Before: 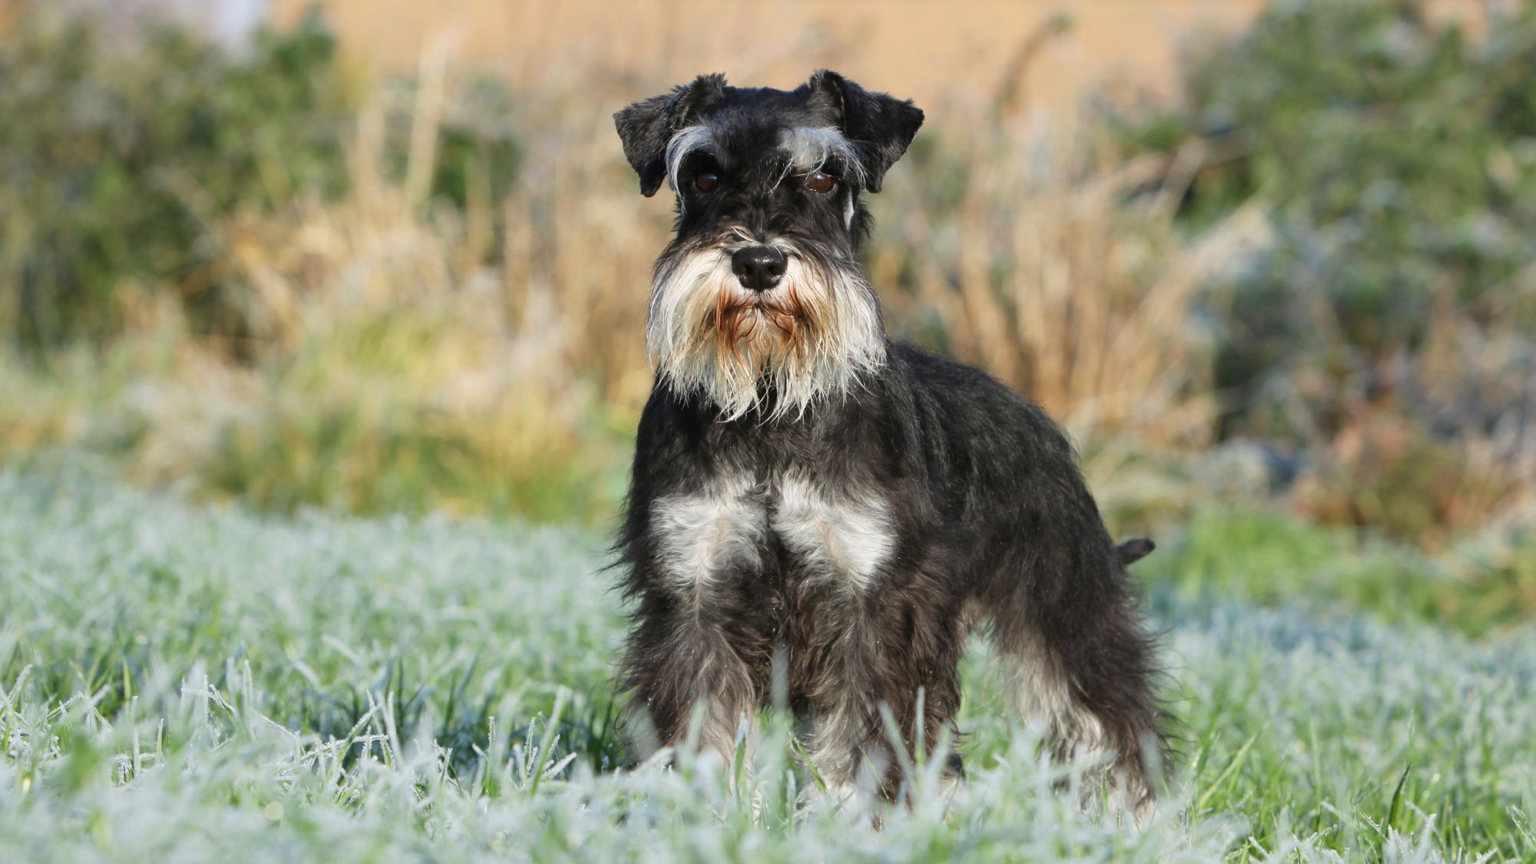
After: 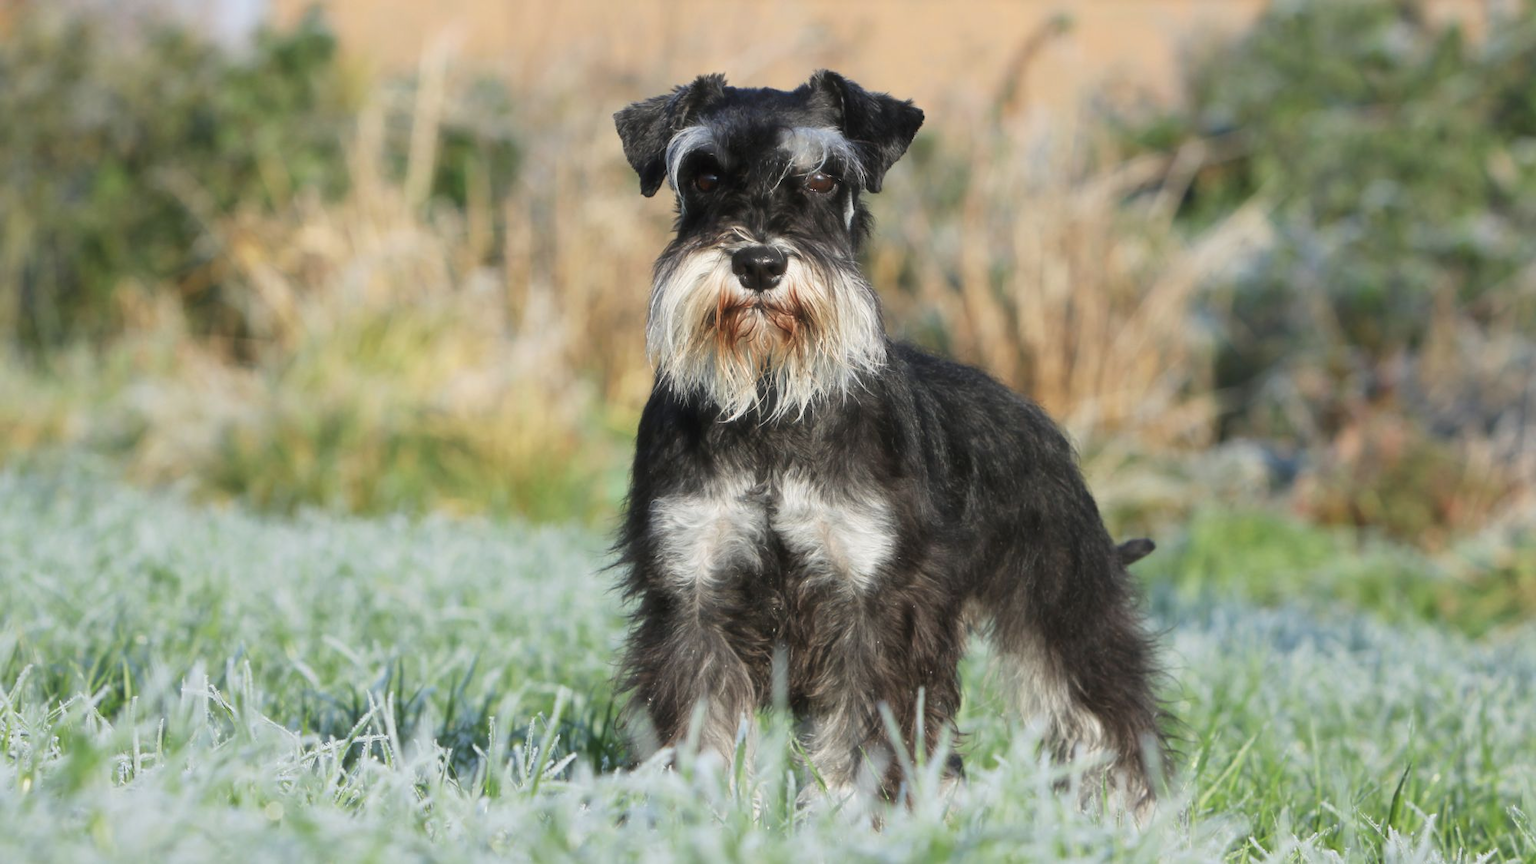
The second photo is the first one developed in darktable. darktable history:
haze removal: strength -0.114, compatibility mode true, adaptive false
